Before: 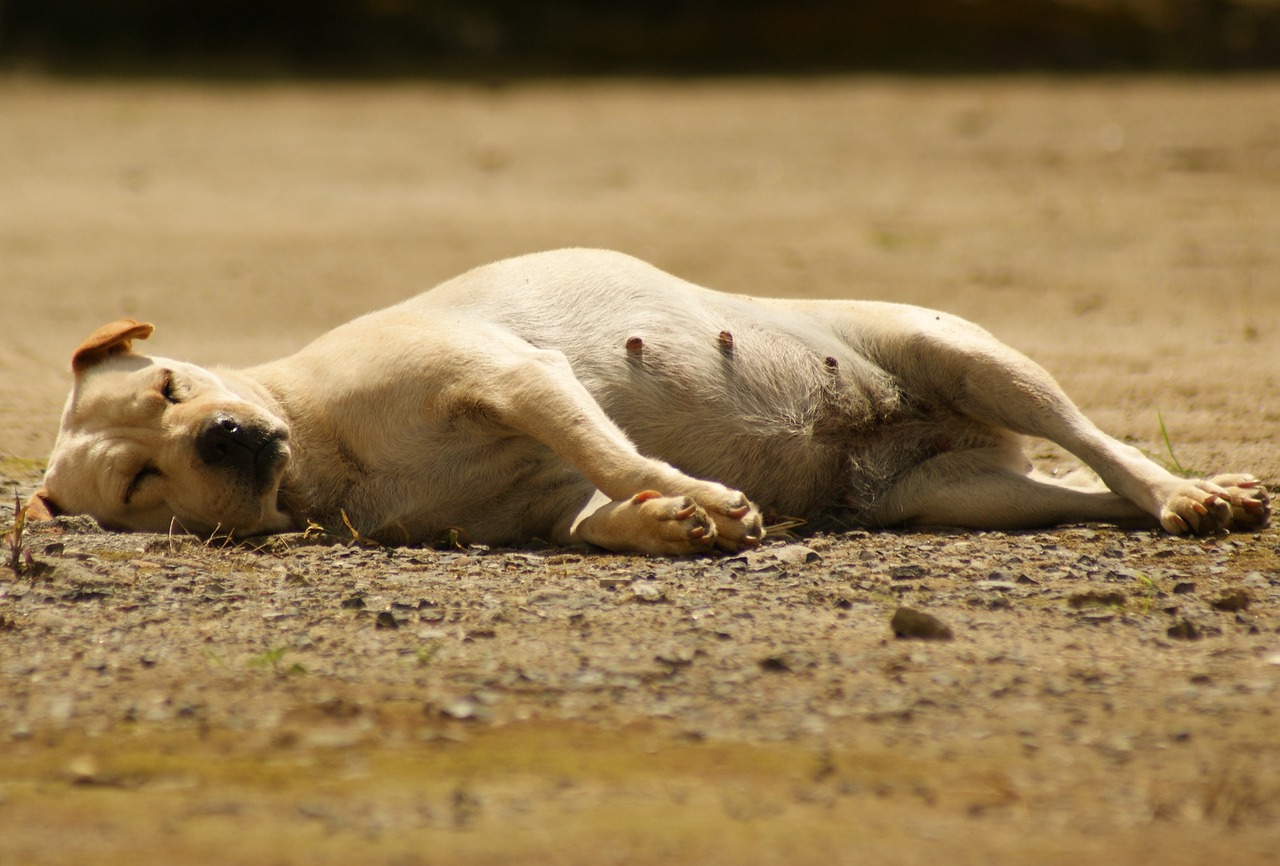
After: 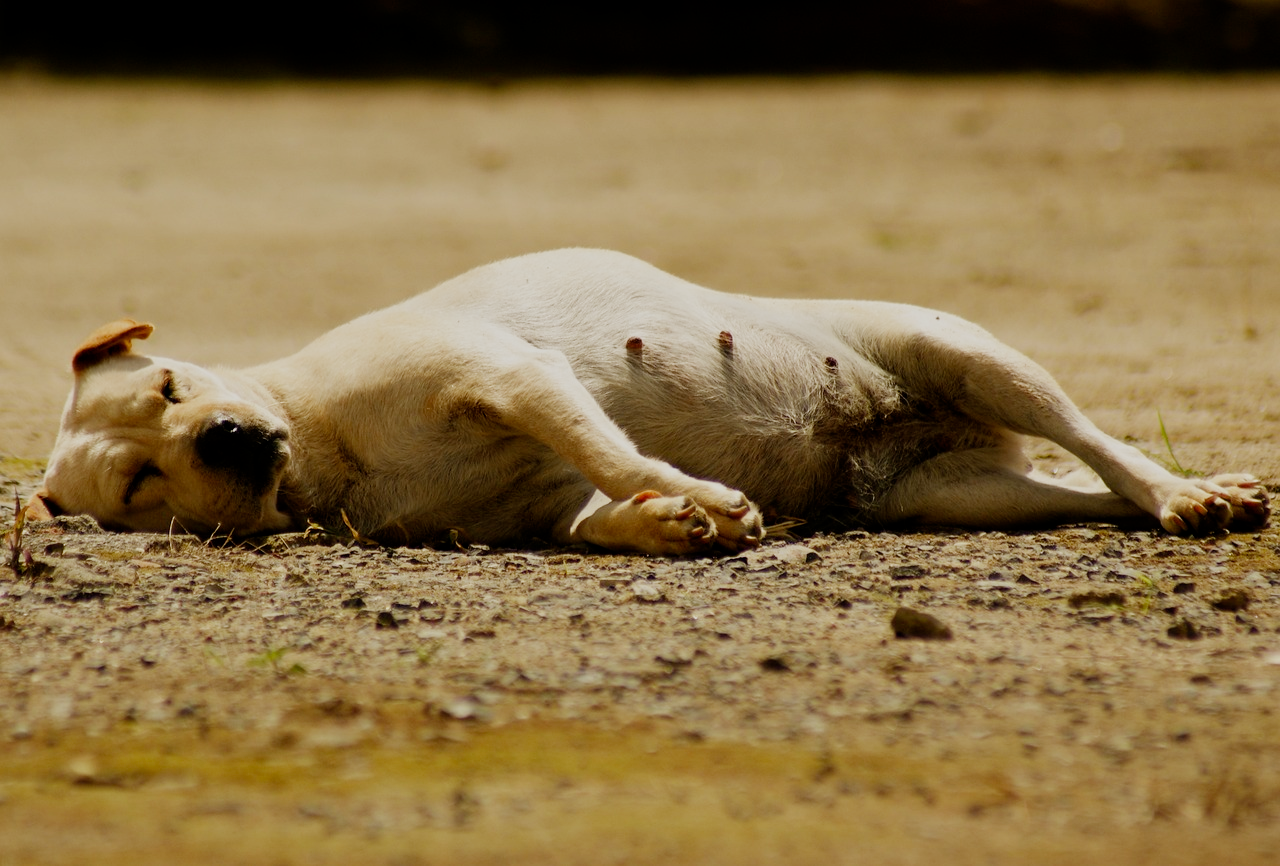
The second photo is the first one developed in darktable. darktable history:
tone equalizer: on, module defaults
filmic rgb: middle gray luminance 29%, black relative exposure -10.3 EV, white relative exposure 5.5 EV, threshold 6 EV, target black luminance 0%, hardness 3.95, latitude 2.04%, contrast 1.132, highlights saturation mix 5%, shadows ↔ highlights balance 15.11%, preserve chrominance no, color science v3 (2019), use custom middle-gray values true, iterations of high-quality reconstruction 0, enable highlight reconstruction true
exposure: black level correction 0.001, exposure 0.5 EV, compensate exposure bias true, compensate highlight preservation false
